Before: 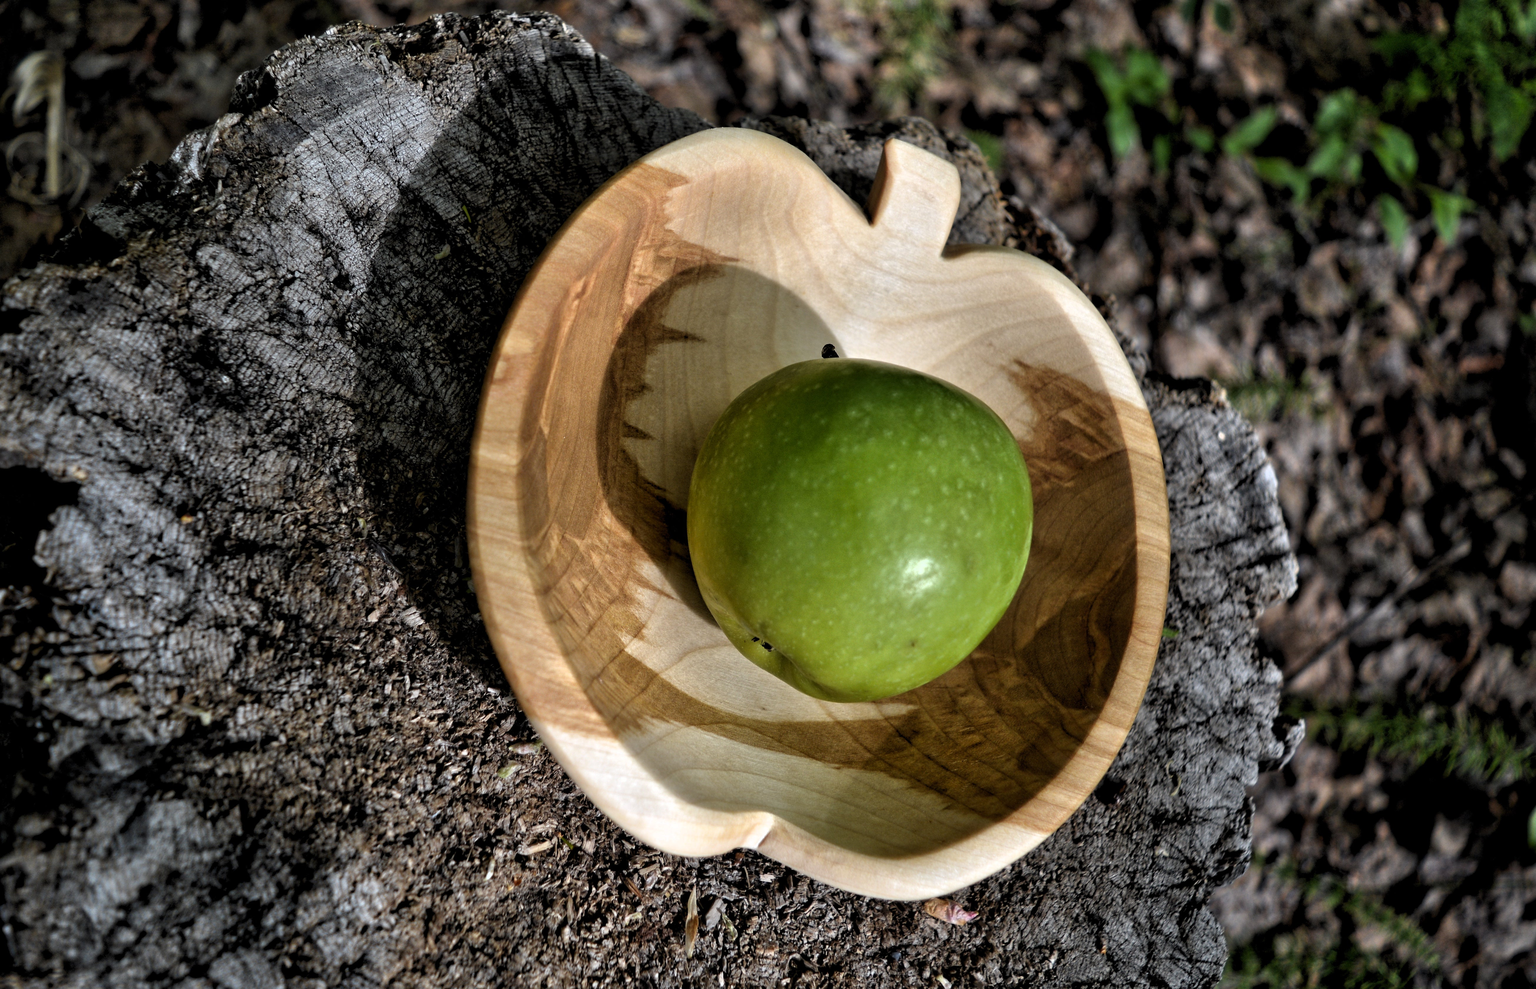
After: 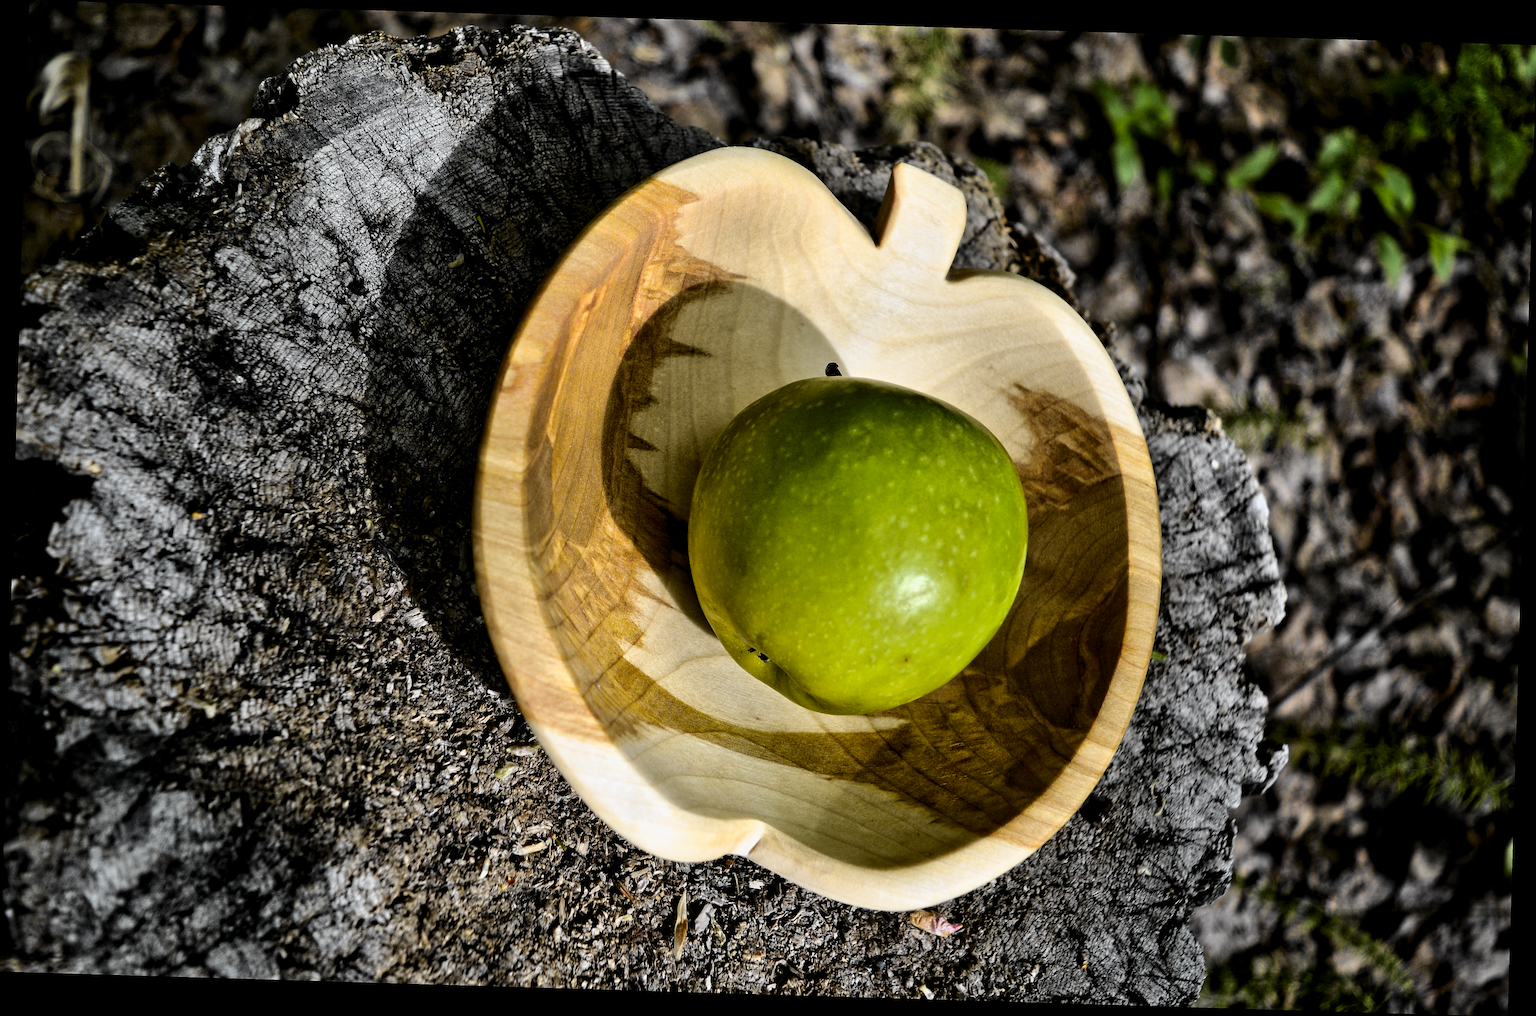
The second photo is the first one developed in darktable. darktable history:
sharpen: on, module defaults
rotate and perspective: rotation 1.72°, automatic cropping off
tone curve: curves: ch0 [(0, 0) (0.136, 0.084) (0.346, 0.366) (0.489, 0.559) (0.66, 0.748) (0.849, 0.902) (1, 0.974)]; ch1 [(0, 0) (0.353, 0.344) (0.45, 0.46) (0.498, 0.498) (0.521, 0.512) (0.563, 0.559) (0.592, 0.605) (0.641, 0.673) (1, 1)]; ch2 [(0, 0) (0.333, 0.346) (0.375, 0.375) (0.424, 0.43) (0.476, 0.492) (0.502, 0.502) (0.524, 0.531) (0.579, 0.61) (0.612, 0.644) (0.641, 0.722) (1, 1)], color space Lab, independent channels, preserve colors none
